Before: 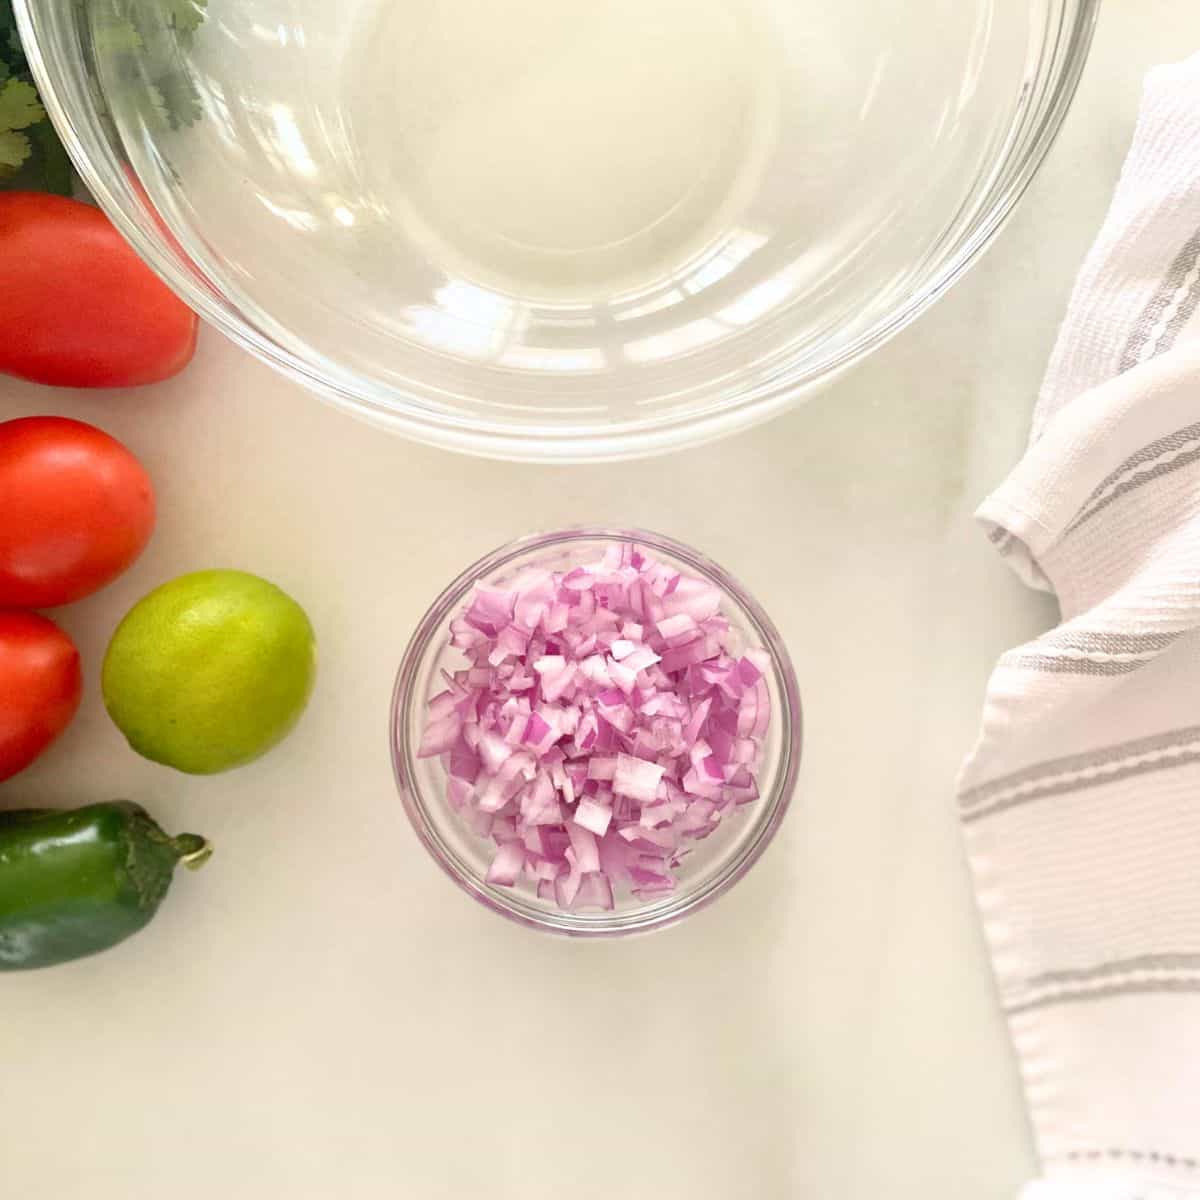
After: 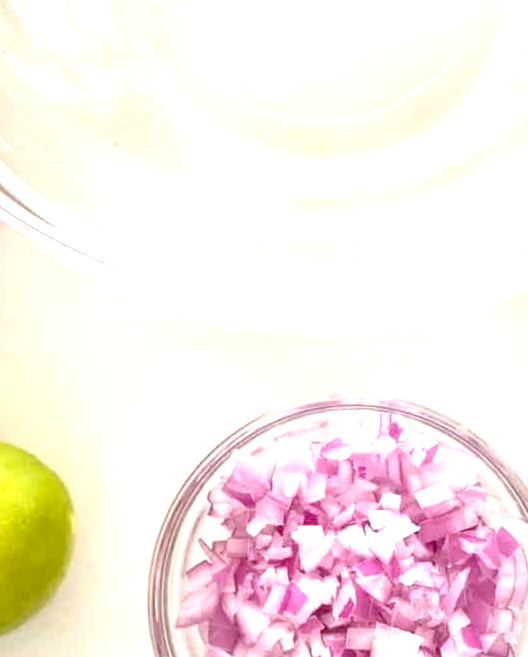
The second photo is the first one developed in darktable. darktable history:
white balance: red 0.983, blue 1.036
local contrast: detail 130%
crop: left 20.248%, top 10.86%, right 35.675%, bottom 34.321%
exposure: black level correction 0, exposure 0.7 EV, compensate exposure bias true, compensate highlight preservation false
